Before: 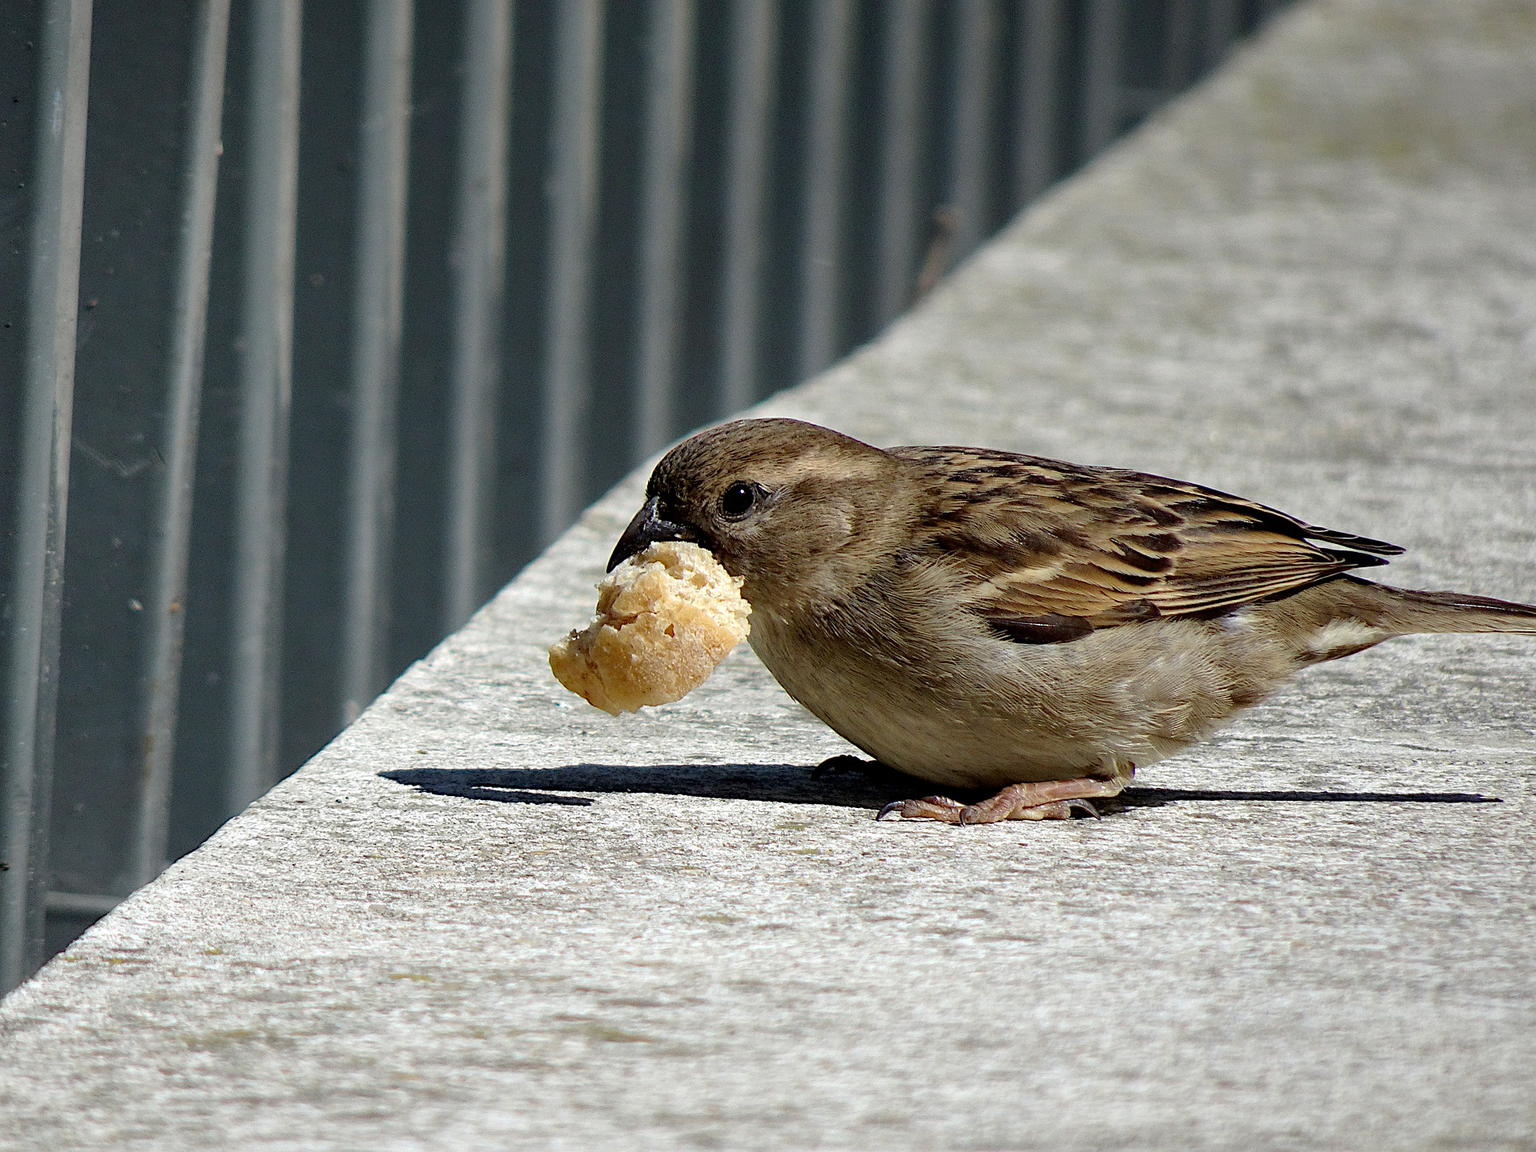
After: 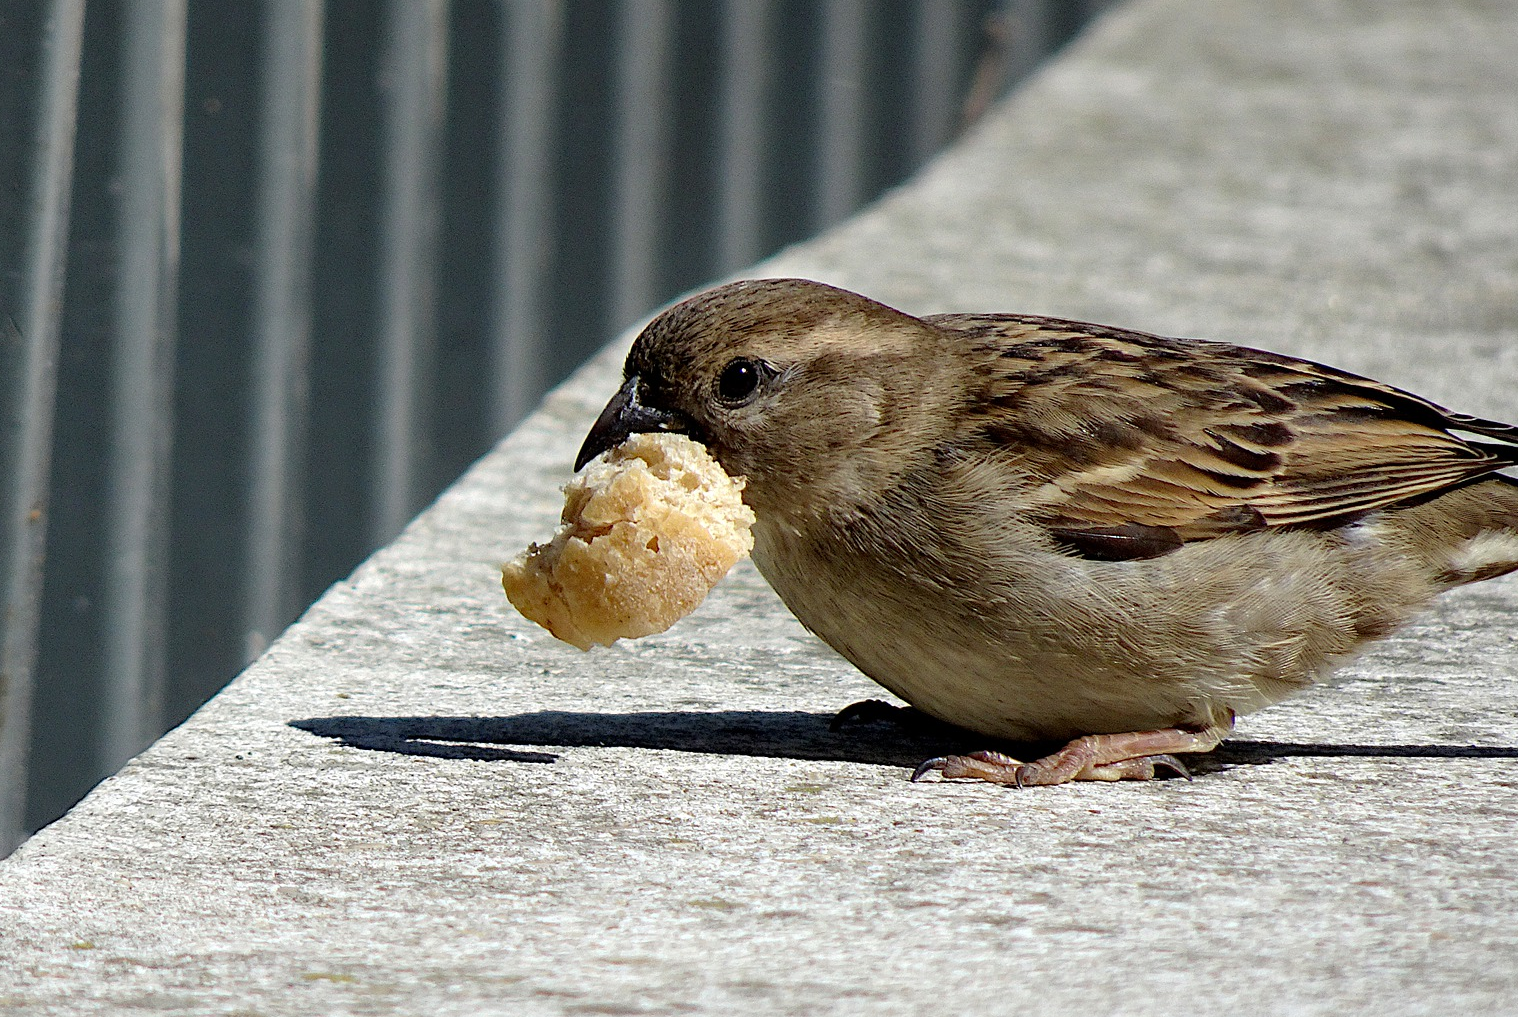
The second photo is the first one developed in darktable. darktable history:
crop: left 9.608%, top 17.007%, right 11.301%, bottom 12.327%
